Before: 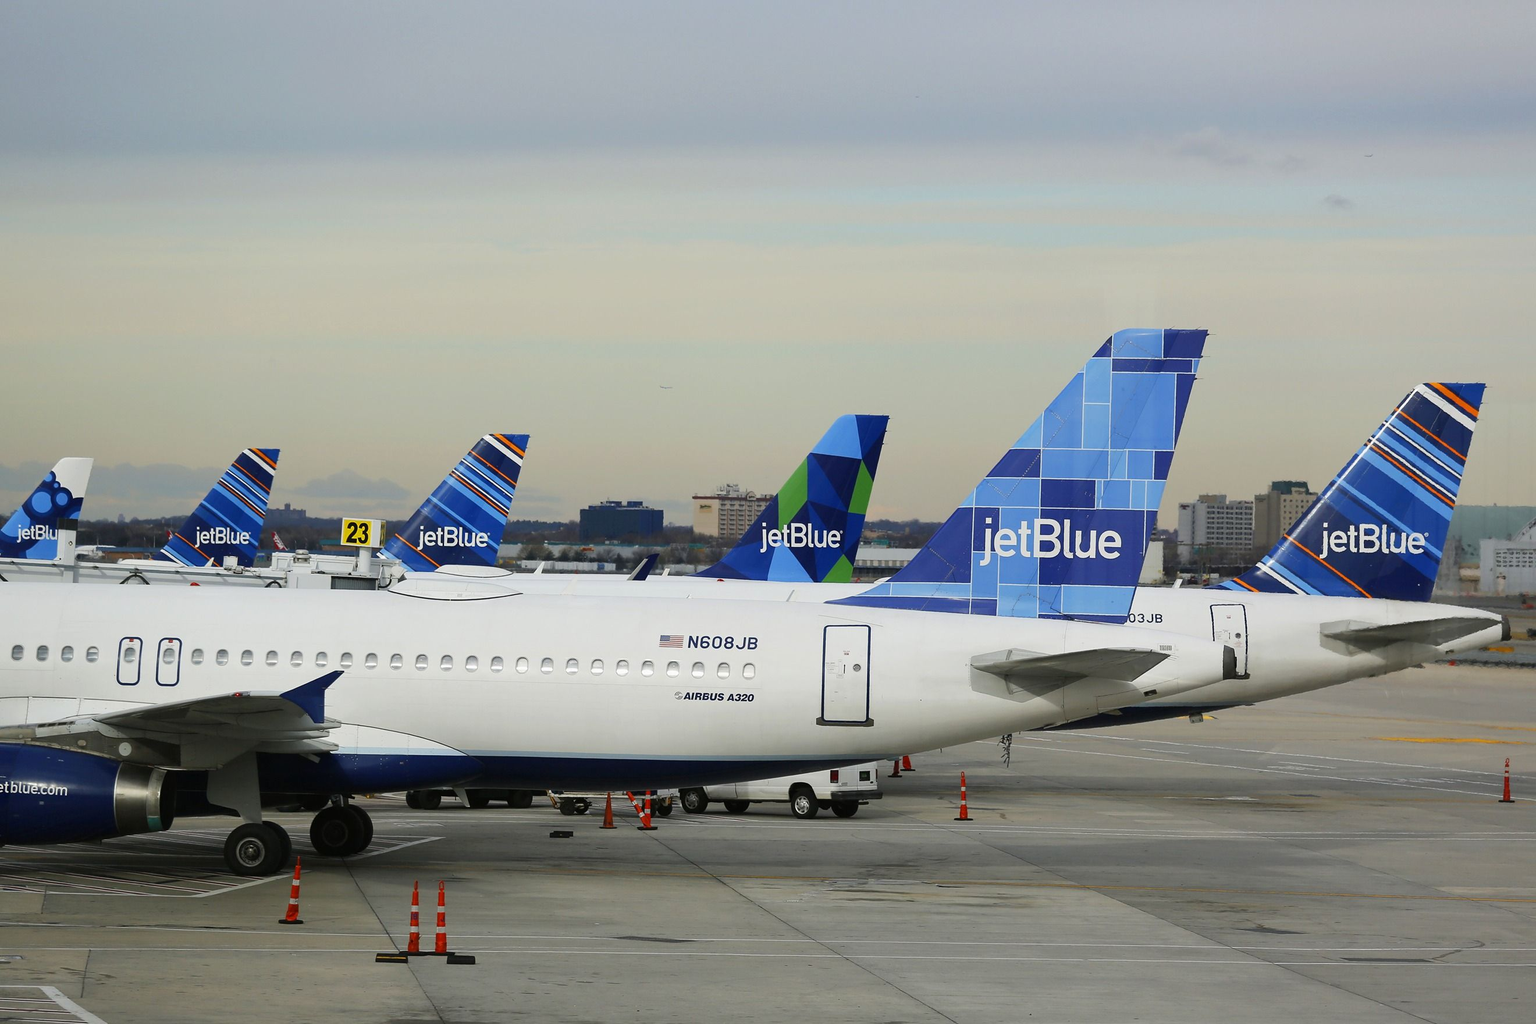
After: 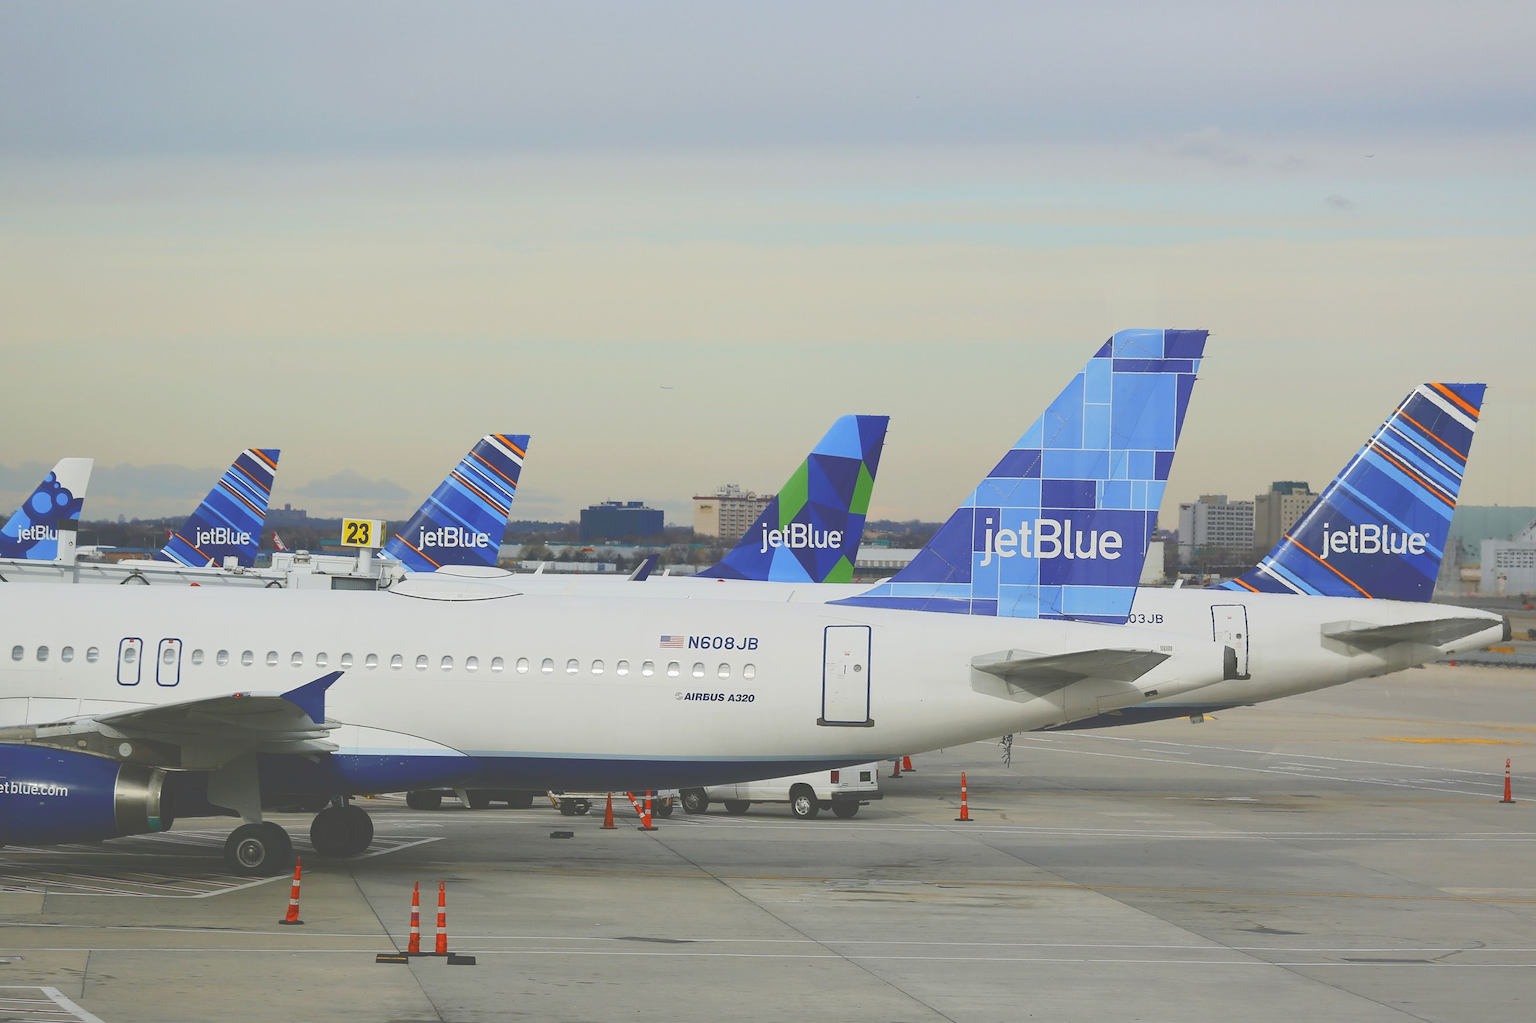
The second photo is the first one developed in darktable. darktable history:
tone equalizer: edges refinement/feathering 500, mask exposure compensation -1.26 EV, preserve details no
tone curve: curves: ch0 [(0, 0) (0.003, 0.278) (0.011, 0.282) (0.025, 0.282) (0.044, 0.29) (0.069, 0.295) (0.1, 0.306) (0.136, 0.316) (0.177, 0.33) (0.224, 0.358) (0.277, 0.403) (0.335, 0.451) (0.399, 0.505) (0.468, 0.558) (0.543, 0.611) (0.623, 0.679) (0.709, 0.751) (0.801, 0.815) (0.898, 0.863) (1, 1)], color space Lab, independent channels, preserve colors none
